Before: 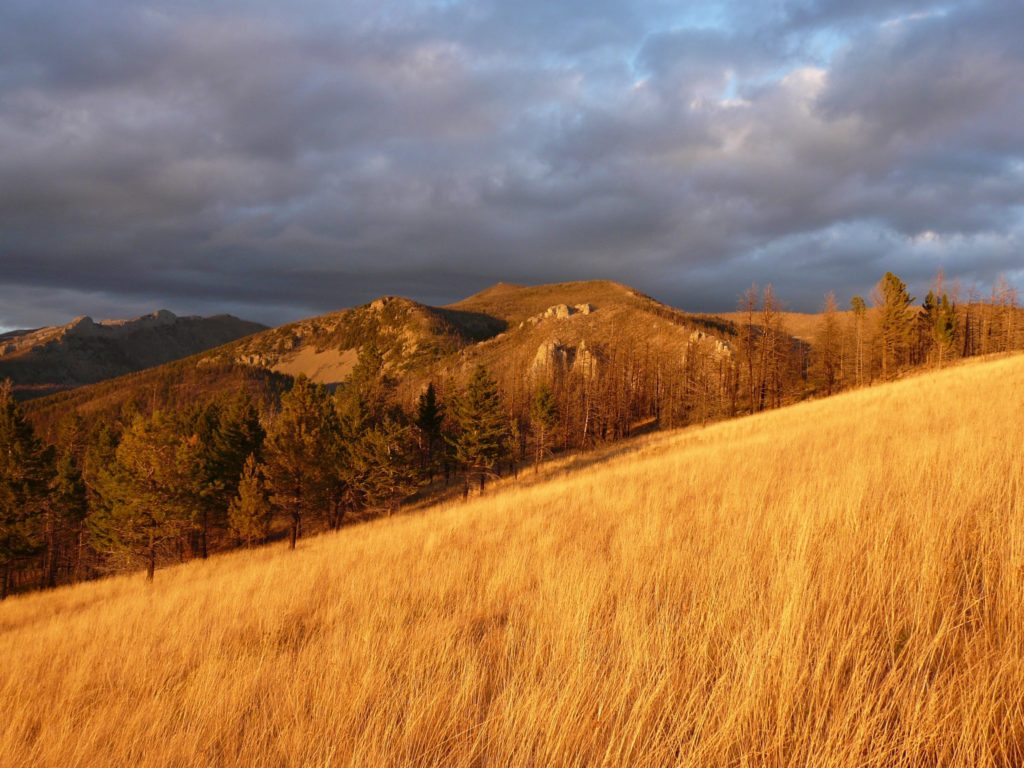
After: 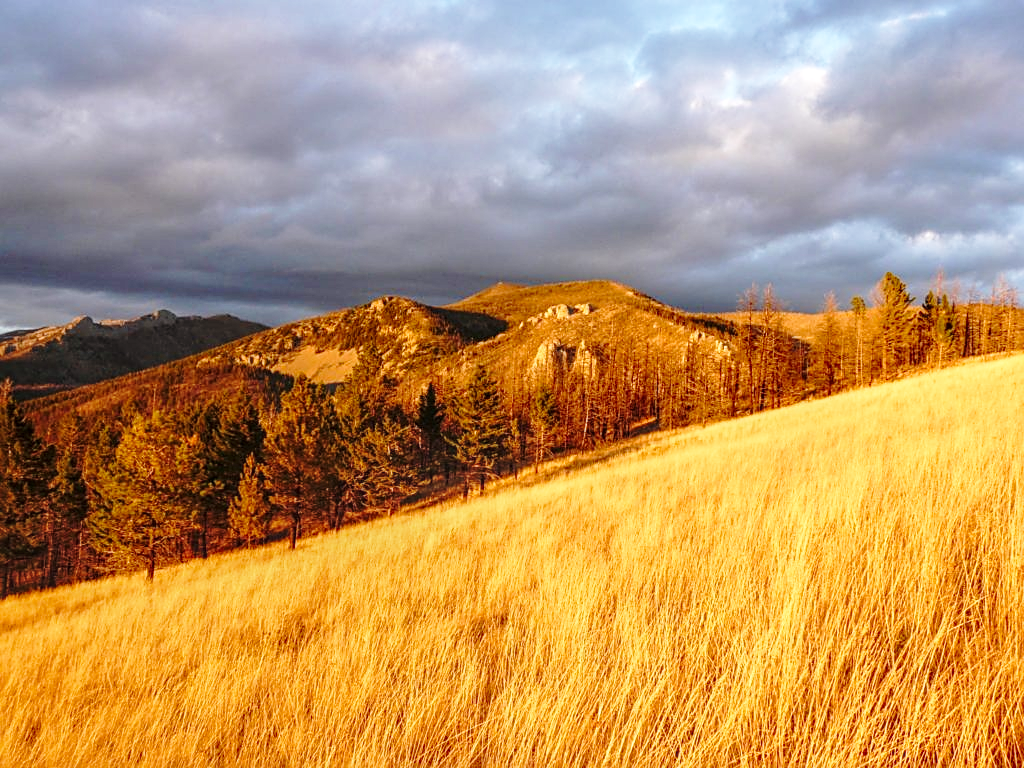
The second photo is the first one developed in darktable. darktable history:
local contrast: highlights 0%, shadows 0%, detail 133%
base curve: curves: ch0 [(0, 0) (0.028, 0.03) (0.121, 0.232) (0.46, 0.748) (0.859, 0.968) (1, 1)], preserve colors none
sharpen: on, module defaults
